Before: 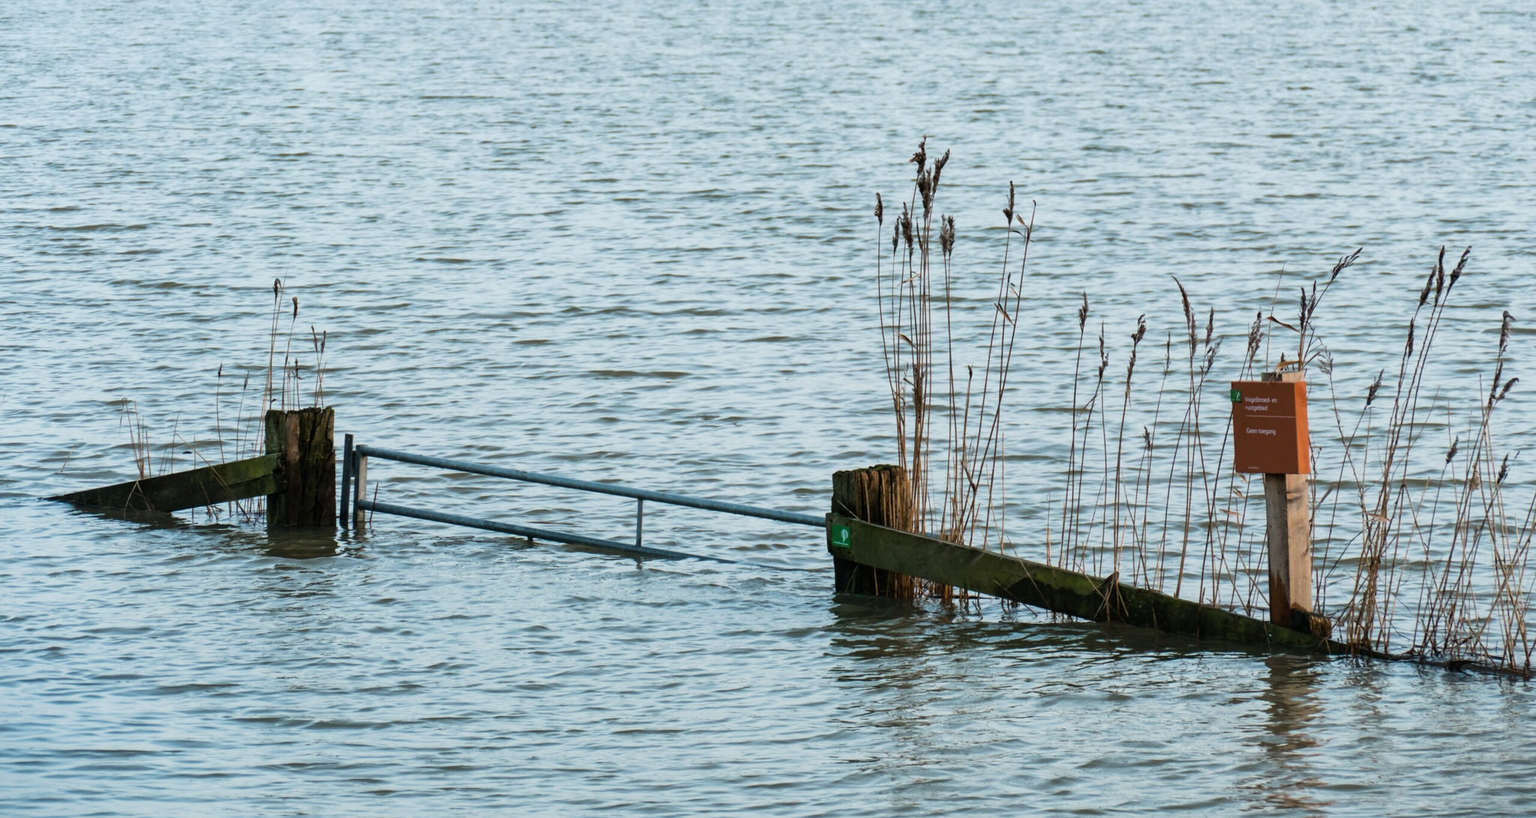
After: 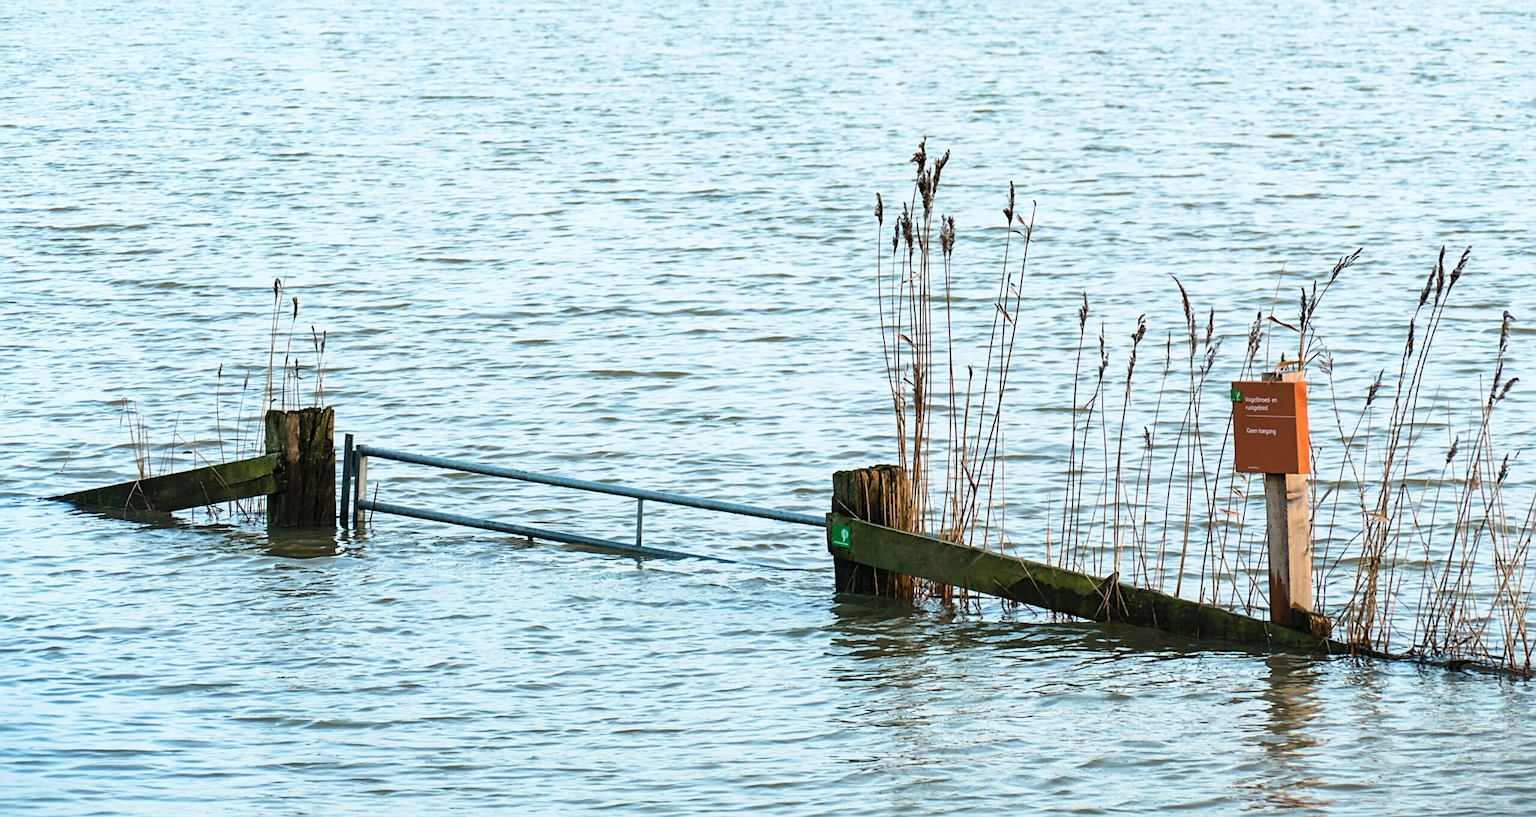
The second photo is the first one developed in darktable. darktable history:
base curve: curves: ch0 [(0, 0) (0.666, 0.806) (1, 1)], preserve colors none
tone equalizer: -8 EV -0.001 EV, -7 EV 0.003 EV, -6 EV -0.002 EV, -5 EV -0.015 EV, -4 EV -0.06 EV, -3 EV -0.22 EV, -2 EV -0.25 EV, -1 EV 0.094 EV, +0 EV 0.323 EV, edges refinement/feathering 500, mask exposure compensation -1.57 EV, preserve details no
sharpen: on, module defaults
contrast brightness saturation: contrast 0.195, brightness 0.168, saturation 0.225
